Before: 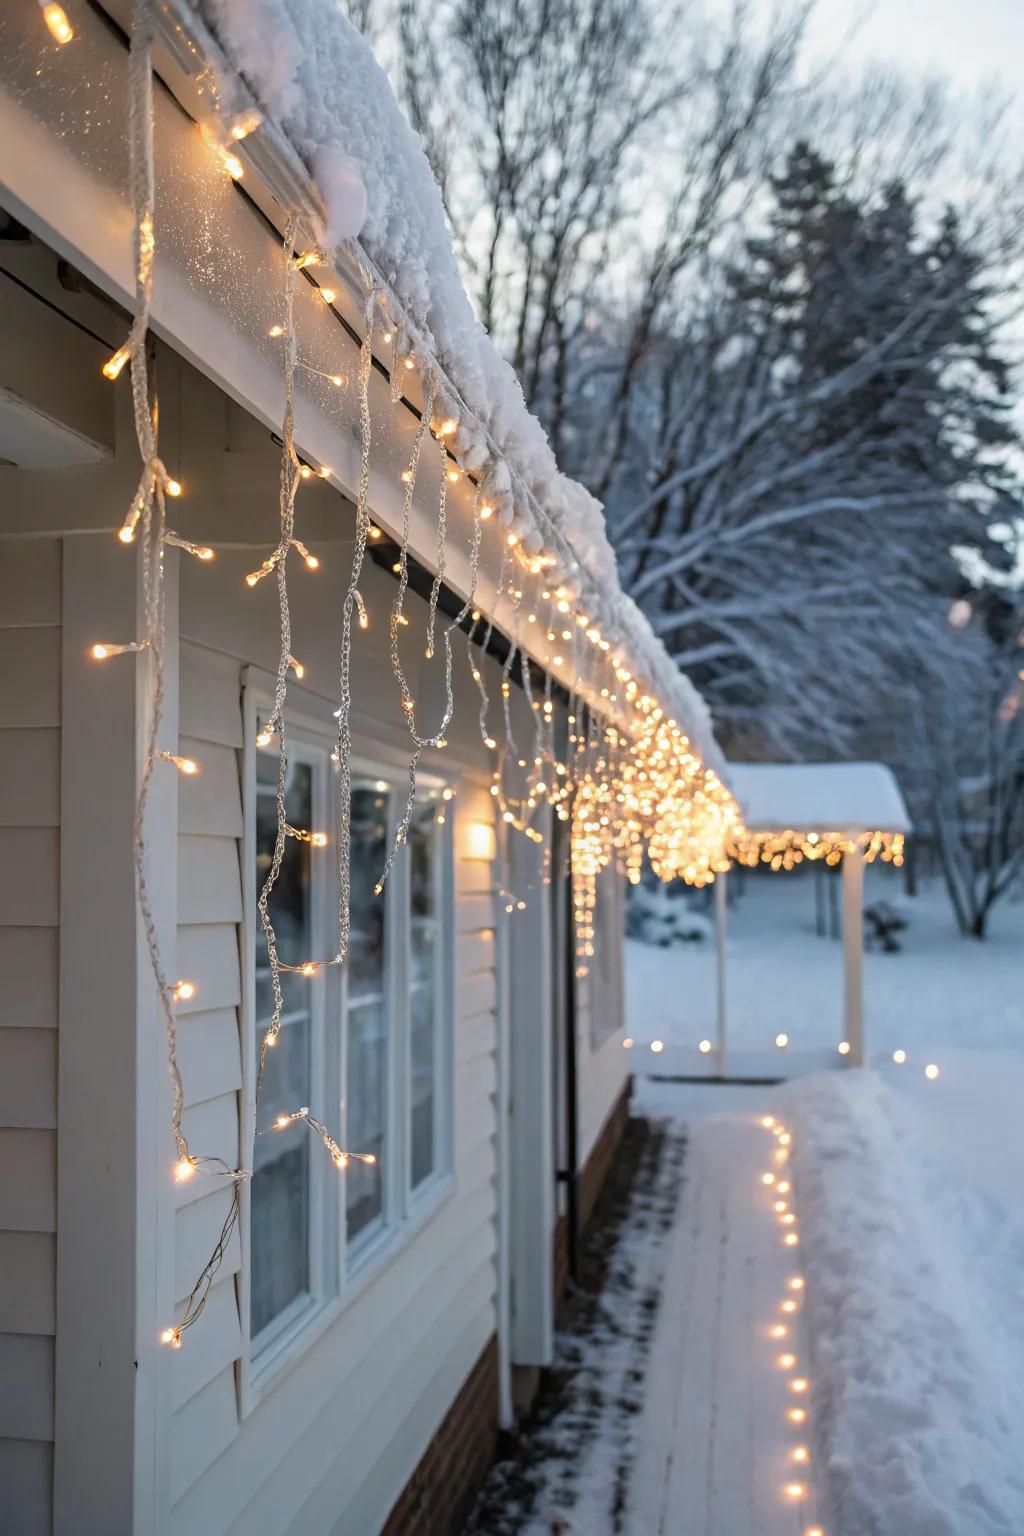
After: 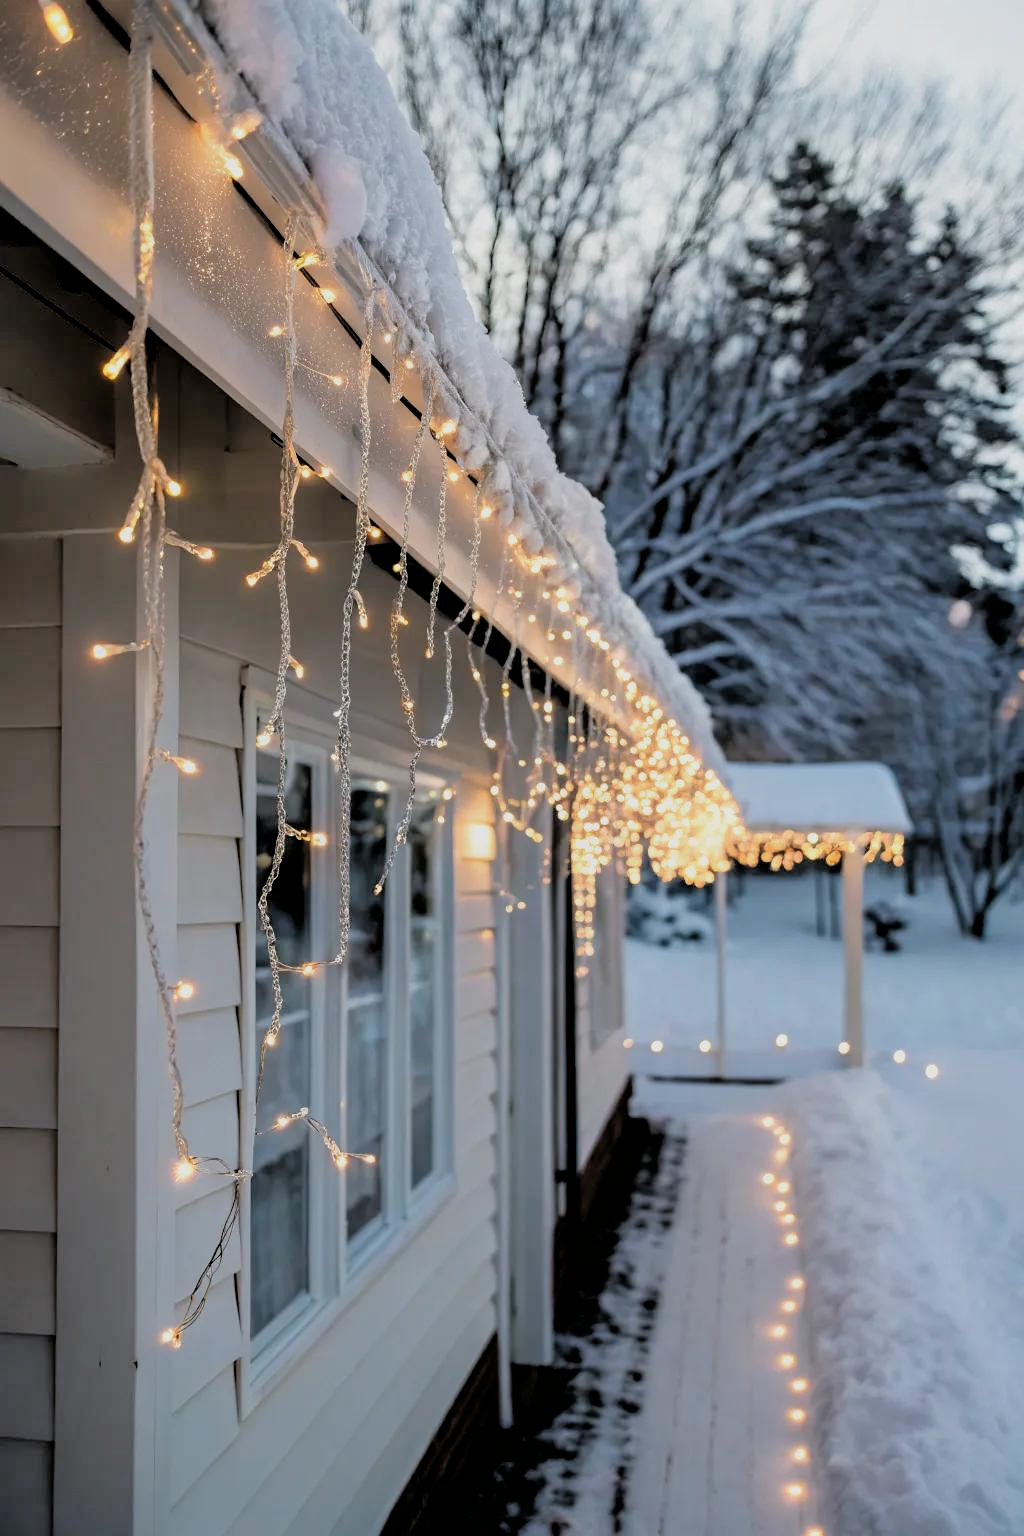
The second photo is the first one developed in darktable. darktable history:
filmic rgb: black relative exposure -3.39 EV, white relative exposure 3.46 EV, hardness 2.36, contrast 1.104
